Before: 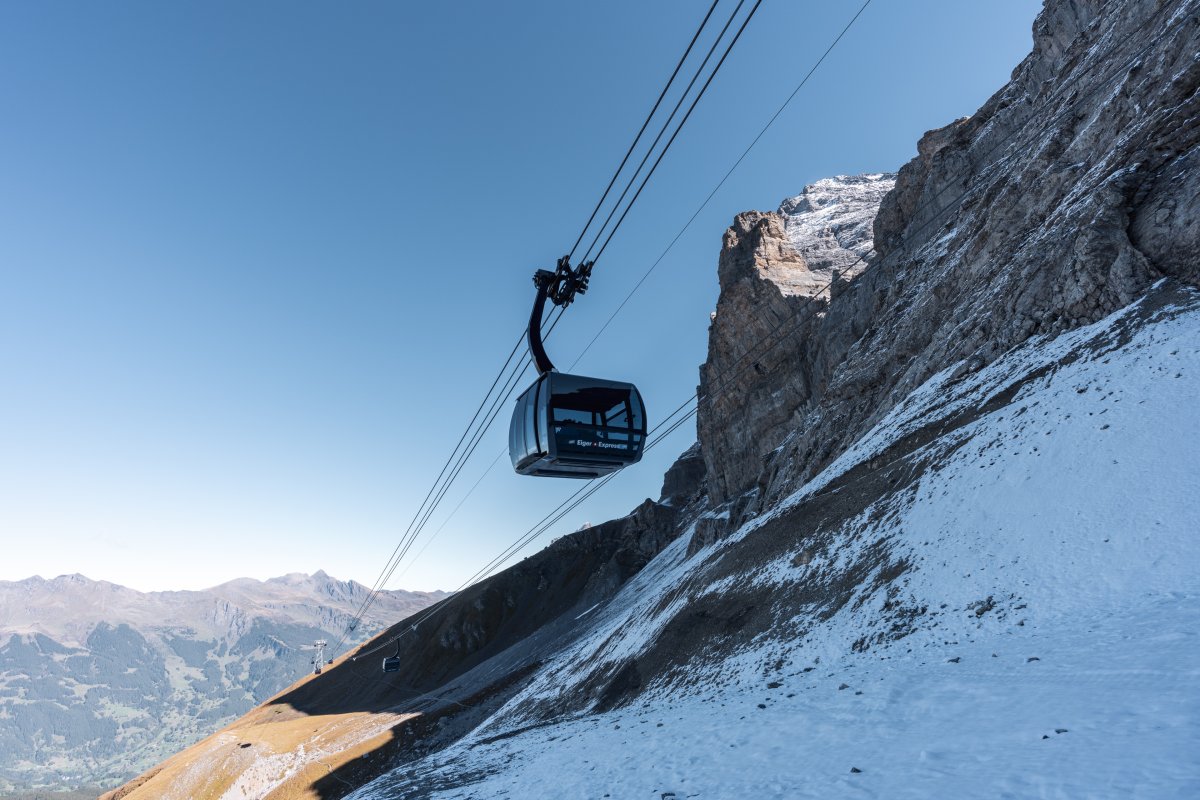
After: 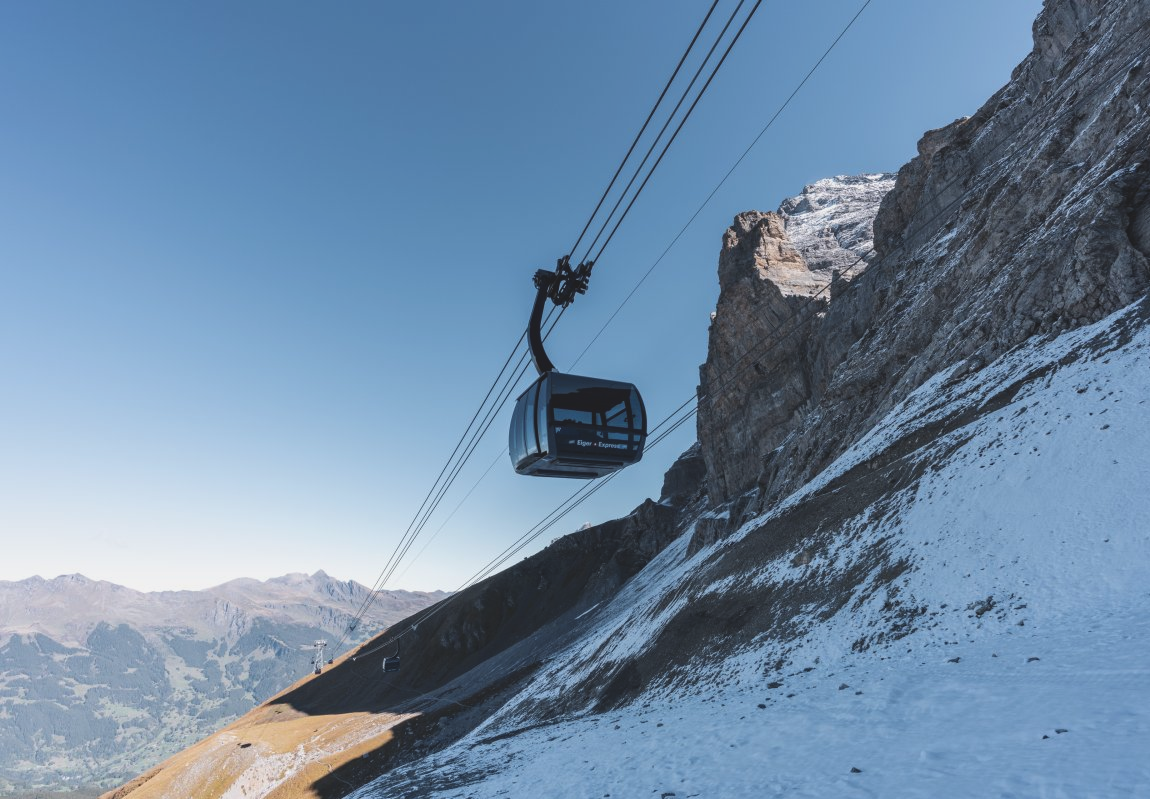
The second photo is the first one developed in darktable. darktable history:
crop: right 4.126%, bottom 0.031%
exposure: black level correction -0.014, exposure -0.193 EV, compensate highlight preservation false
